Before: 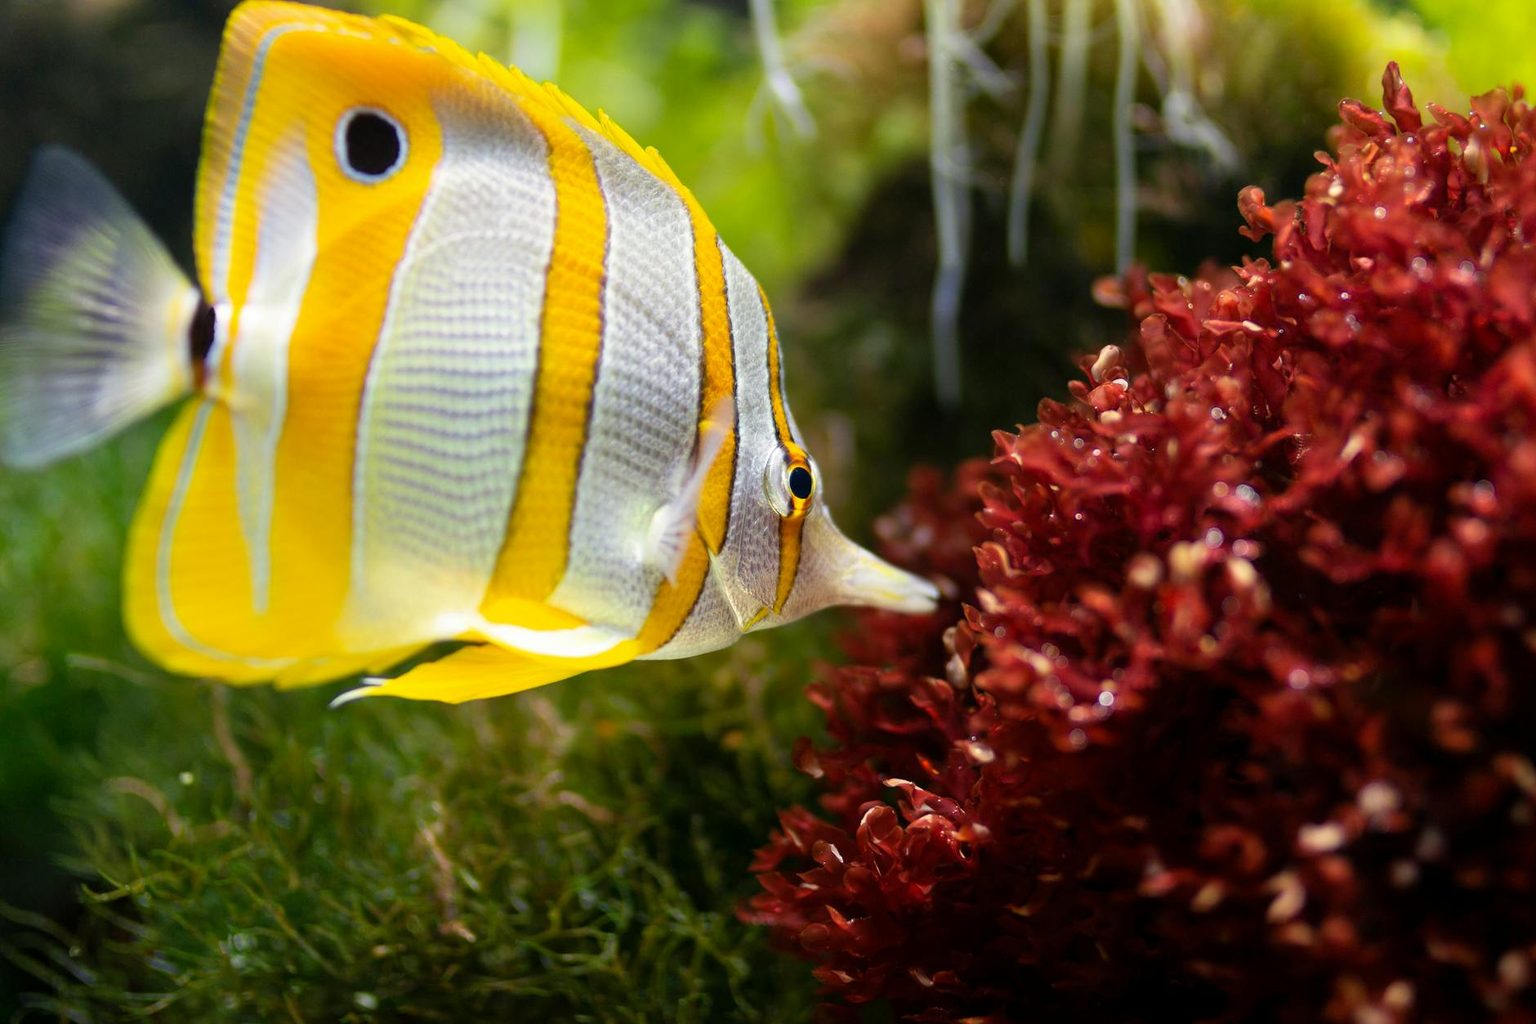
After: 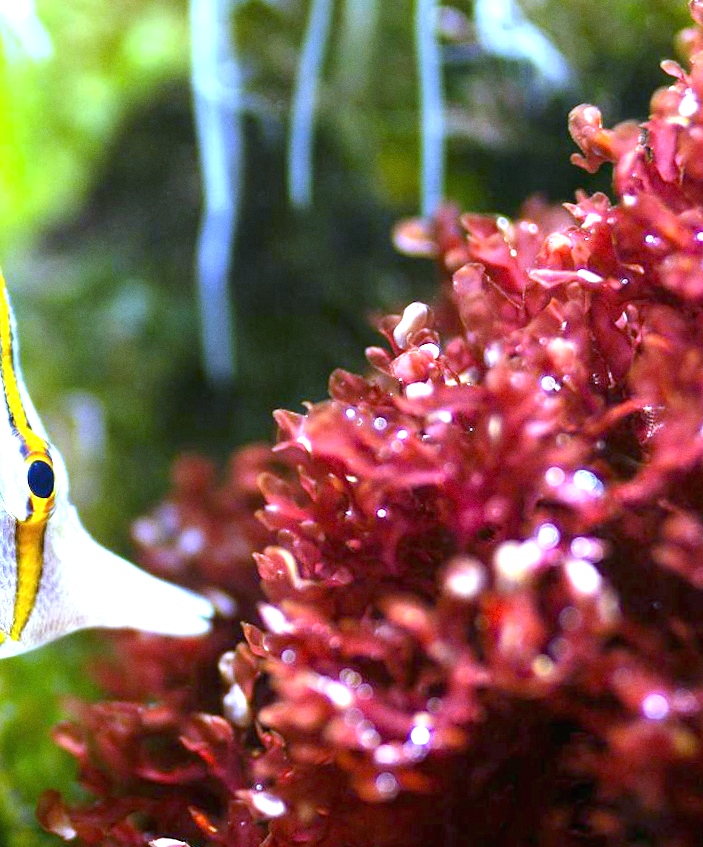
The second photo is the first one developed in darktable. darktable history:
rotate and perspective: rotation -1.17°, automatic cropping off
crop and rotate: left 49.936%, top 10.094%, right 13.136%, bottom 24.256%
exposure: black level correction 0, exposure 2.088 EV, compensate exposure bias true, compensate highlight preservation false
grain: coarseness 0.09 ISO, strength 16.61%
white balance: red 0.766, blue 1.537
